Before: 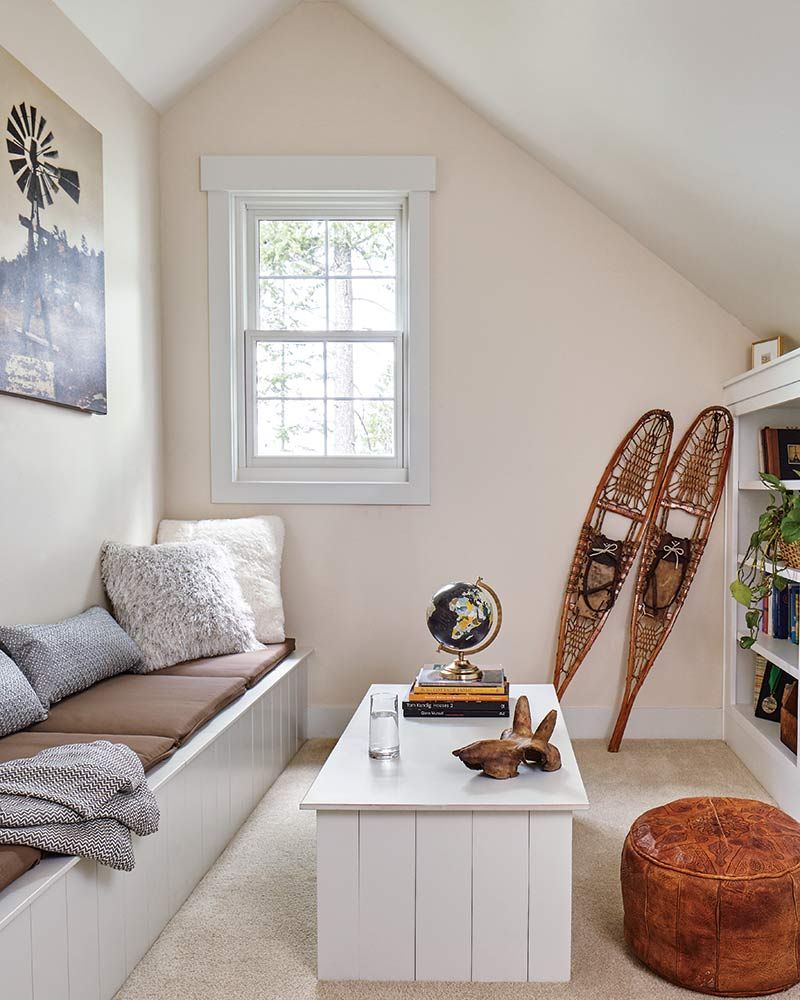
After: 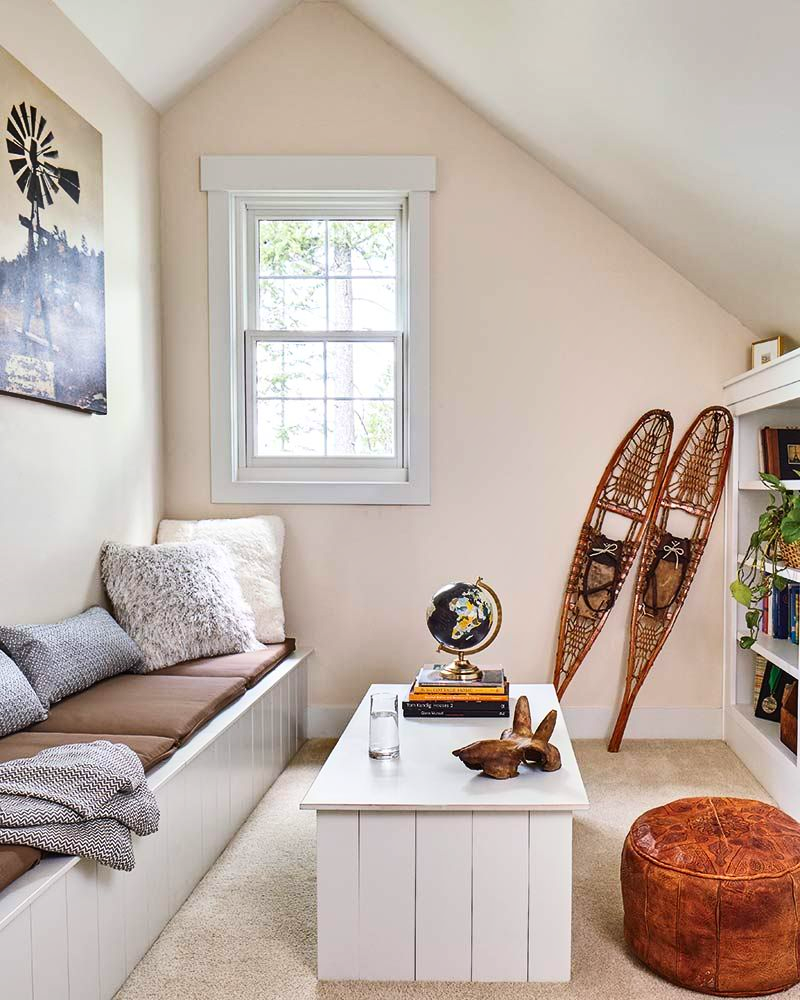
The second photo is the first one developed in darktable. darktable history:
shadows and highlights: shadows 5, soften with gaussian
contrast brightness saturation: contrast 0.2, brightness 0.16, saturation 0.22
